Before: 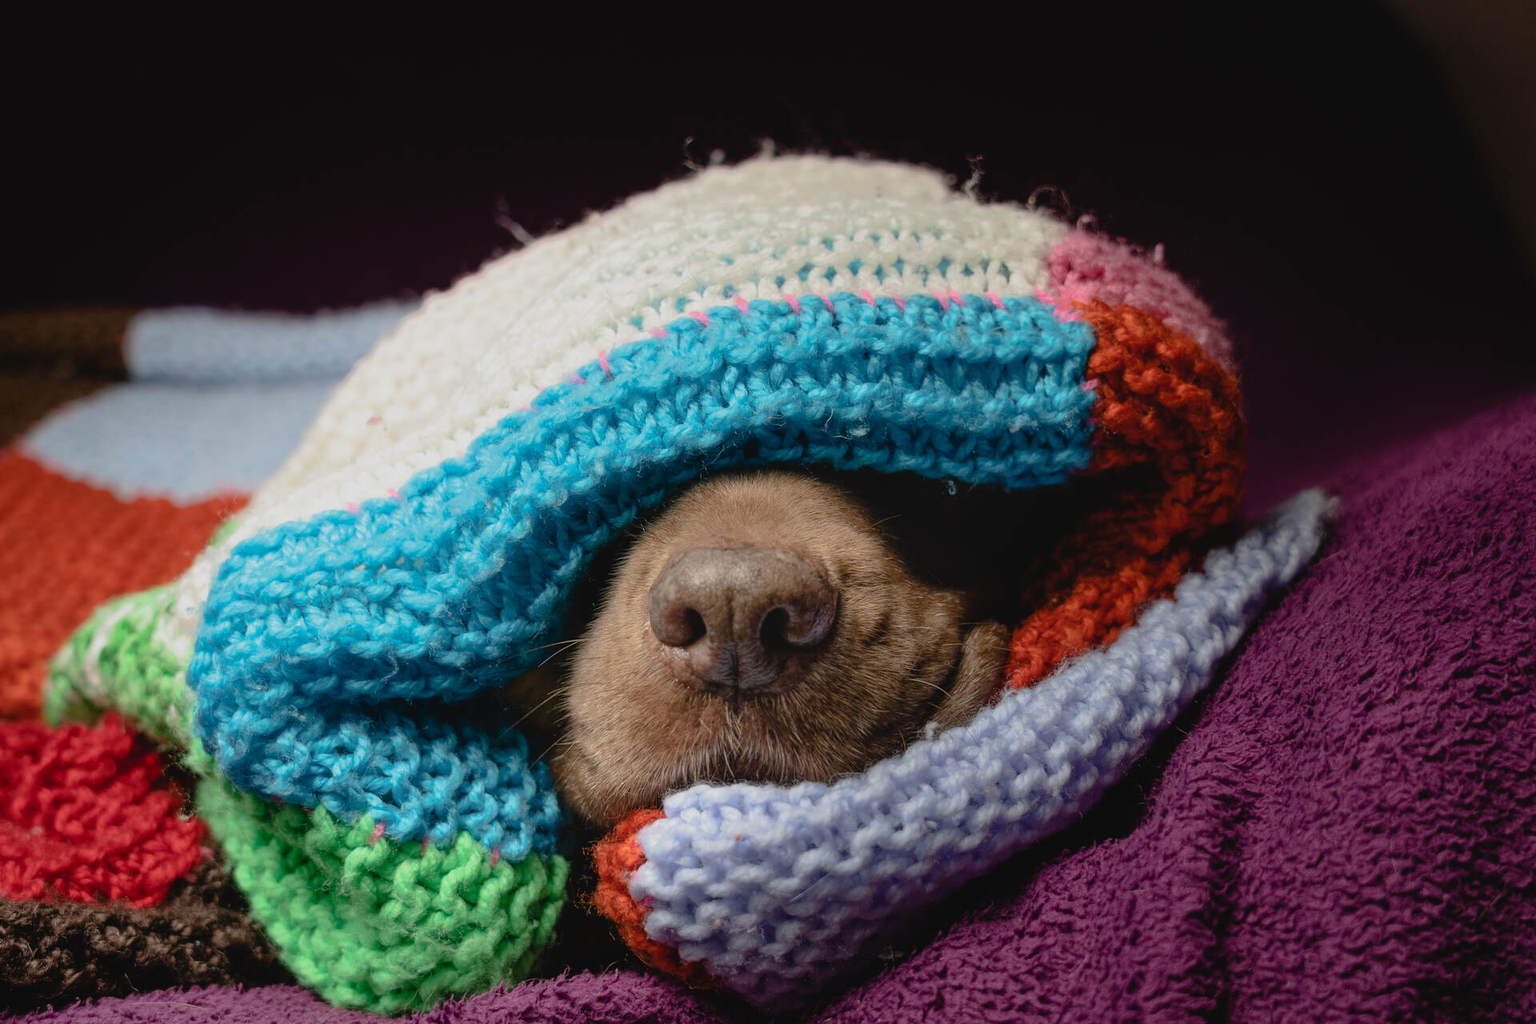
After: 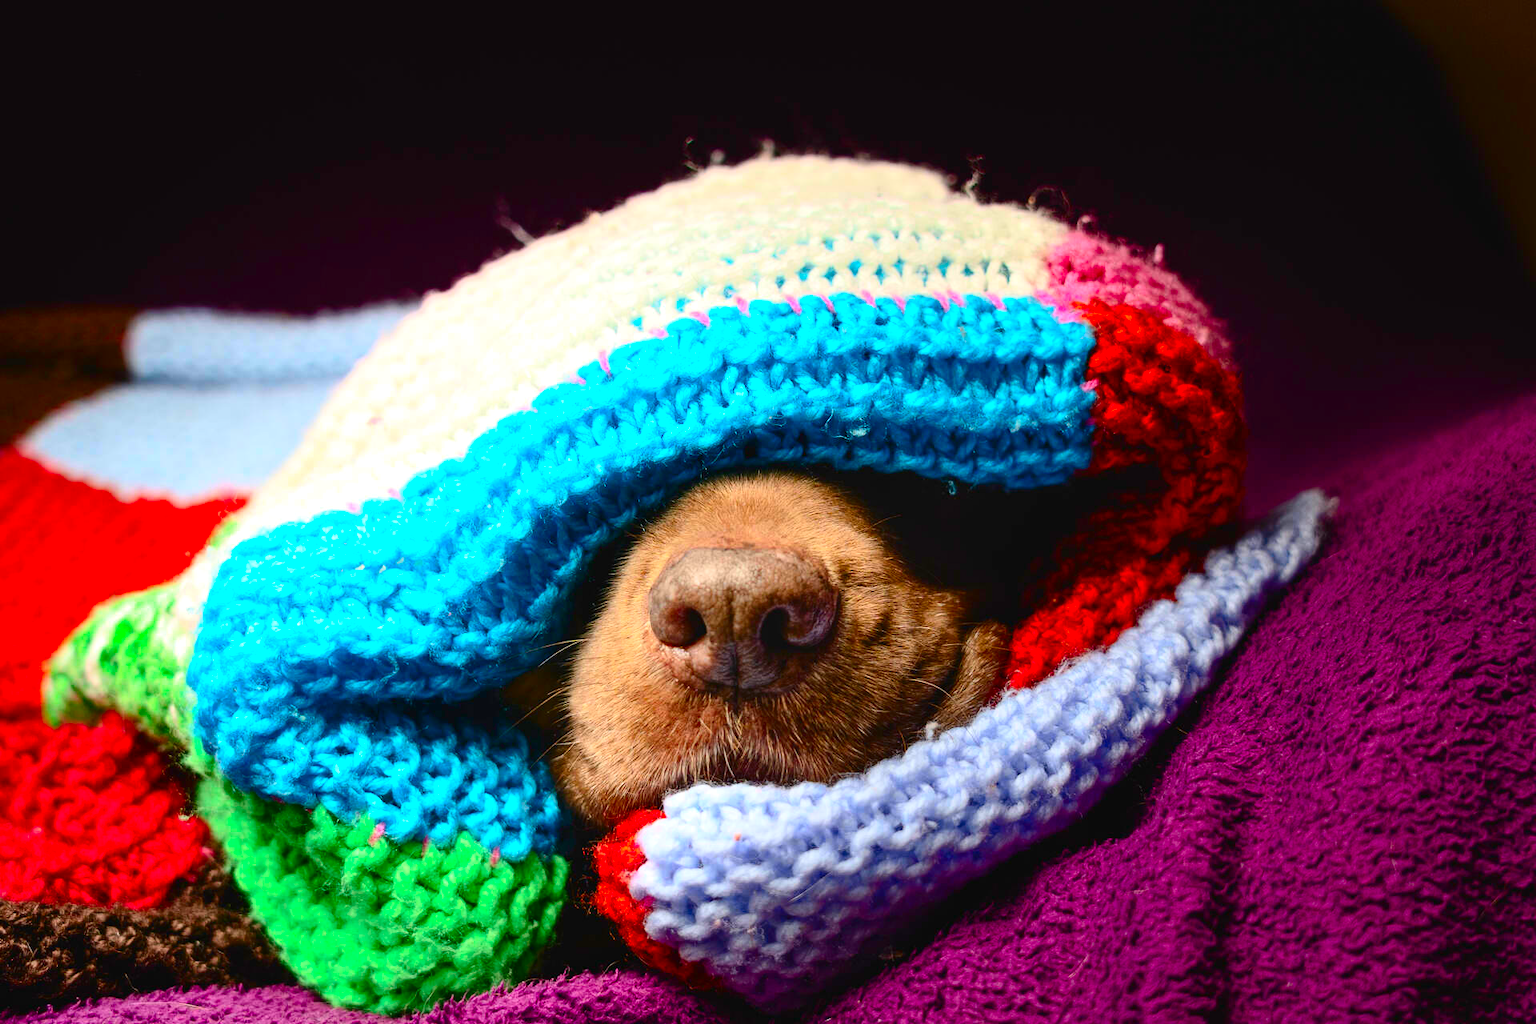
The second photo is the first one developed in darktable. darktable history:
exposure: exposure 0.6 EV, compensate highlight preservation false
tone equalizer: -8 EV -0.55 EV
contrast brightness saturation: contrast 0.26, brightness 0.02, saturation 0.87
